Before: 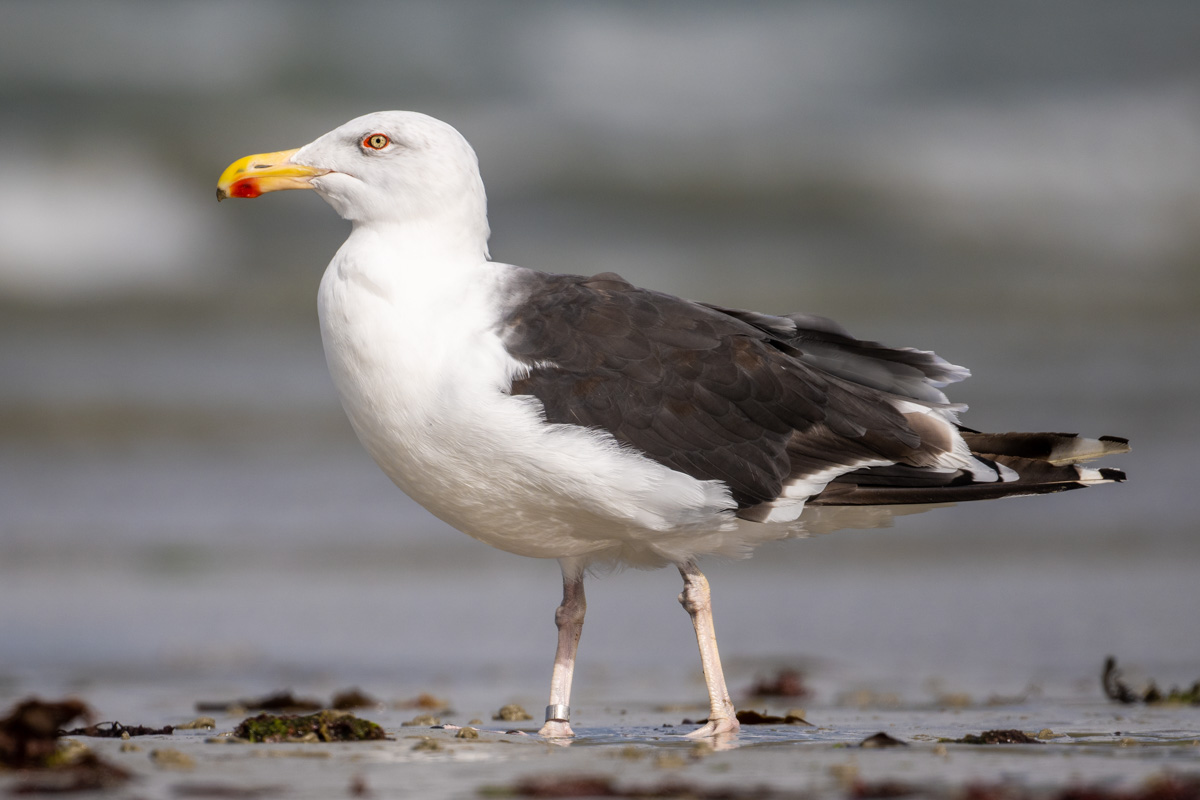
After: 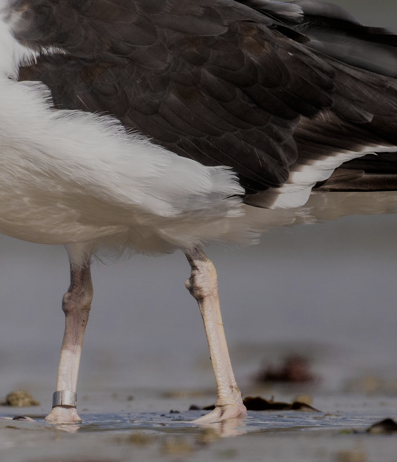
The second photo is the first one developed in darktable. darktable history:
filmic rgb: black relative exposure -16 EV, white relative exposure 6.91 EV, hardness 4.71
crop: left 41.135%, top 39.26%, right 25.777%, bottom 2.942%
exposure: exposure -0.552 EV, compensate exposure bias true
